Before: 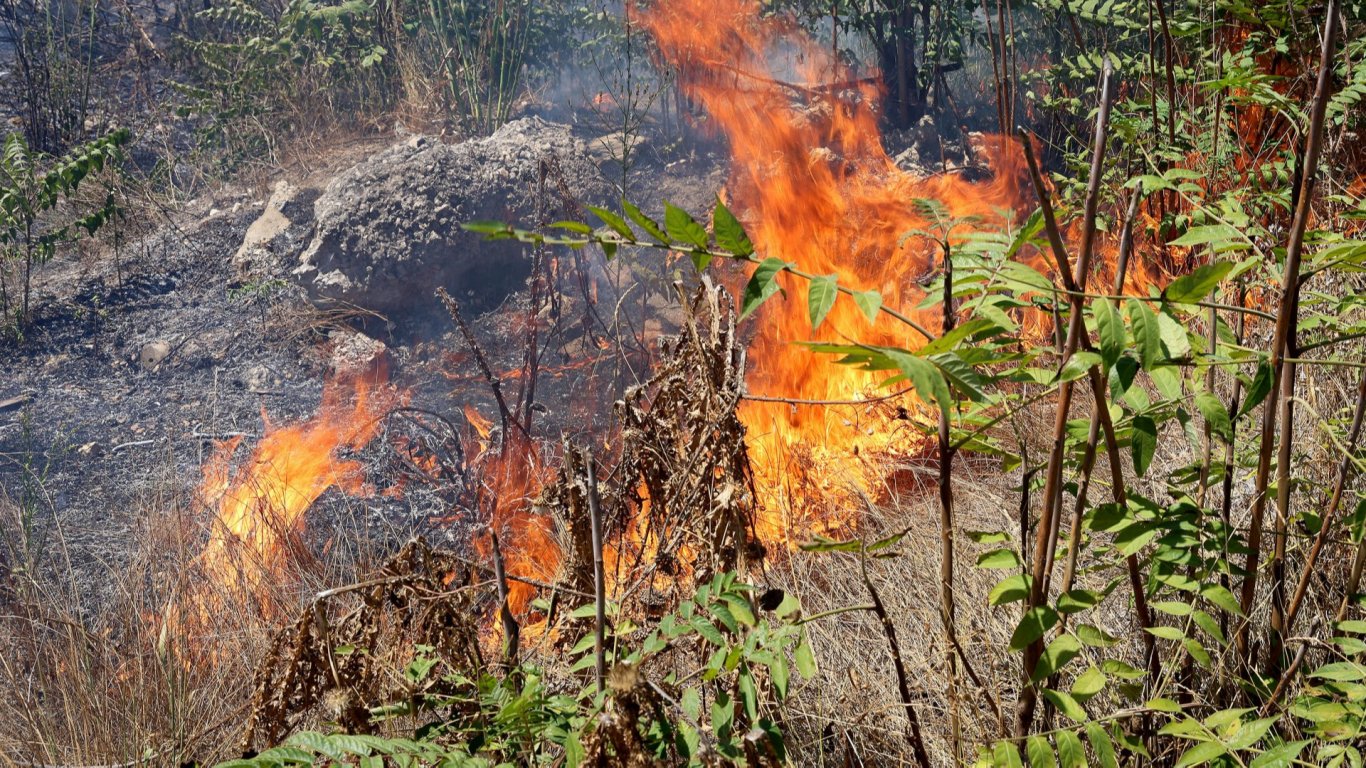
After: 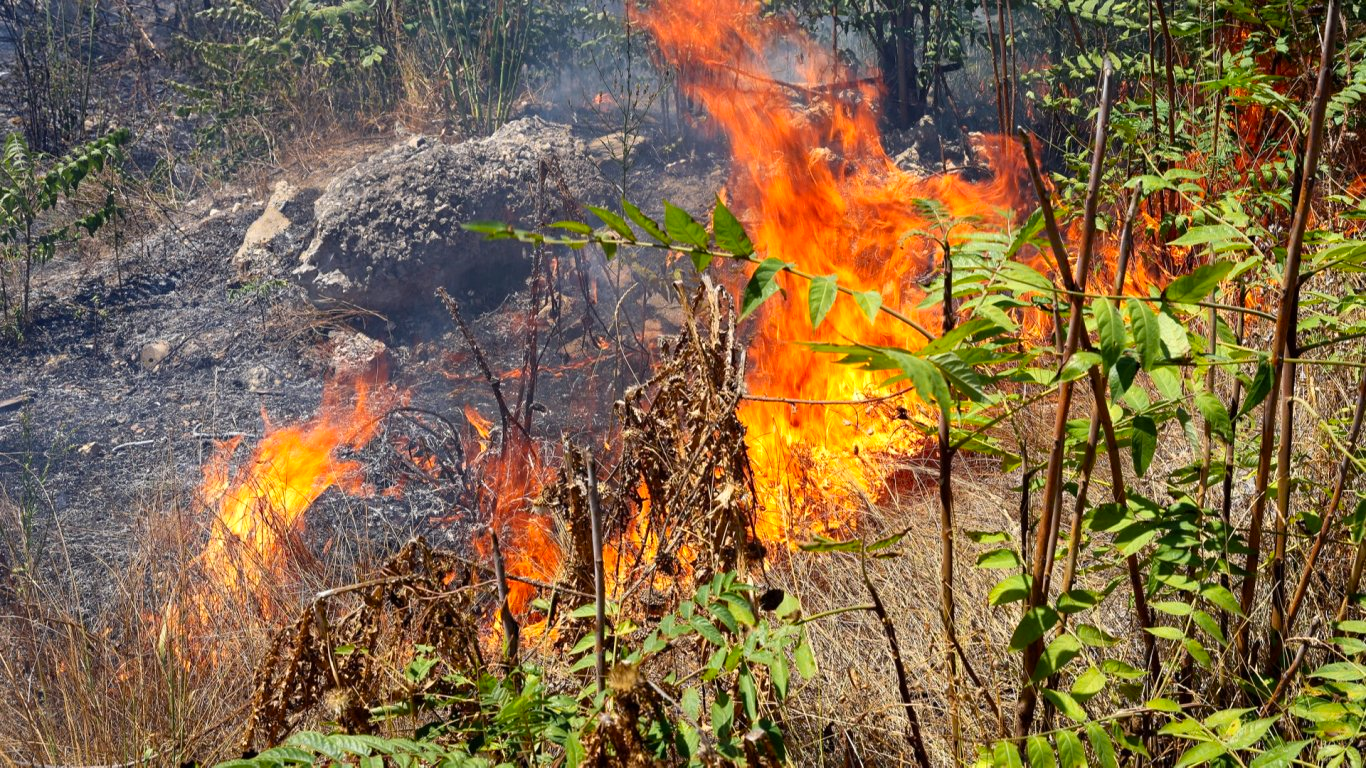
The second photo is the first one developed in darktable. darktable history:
shadows and highlights: shadows 0, highlights 40
color zones: curves: ch0 [(0.224, 0.526) (0.75, 0.5)]; ch1 [(0.055, 0.526) (0.224, 0.761) (0.377, 0.526) (0.75, 0.5)]
